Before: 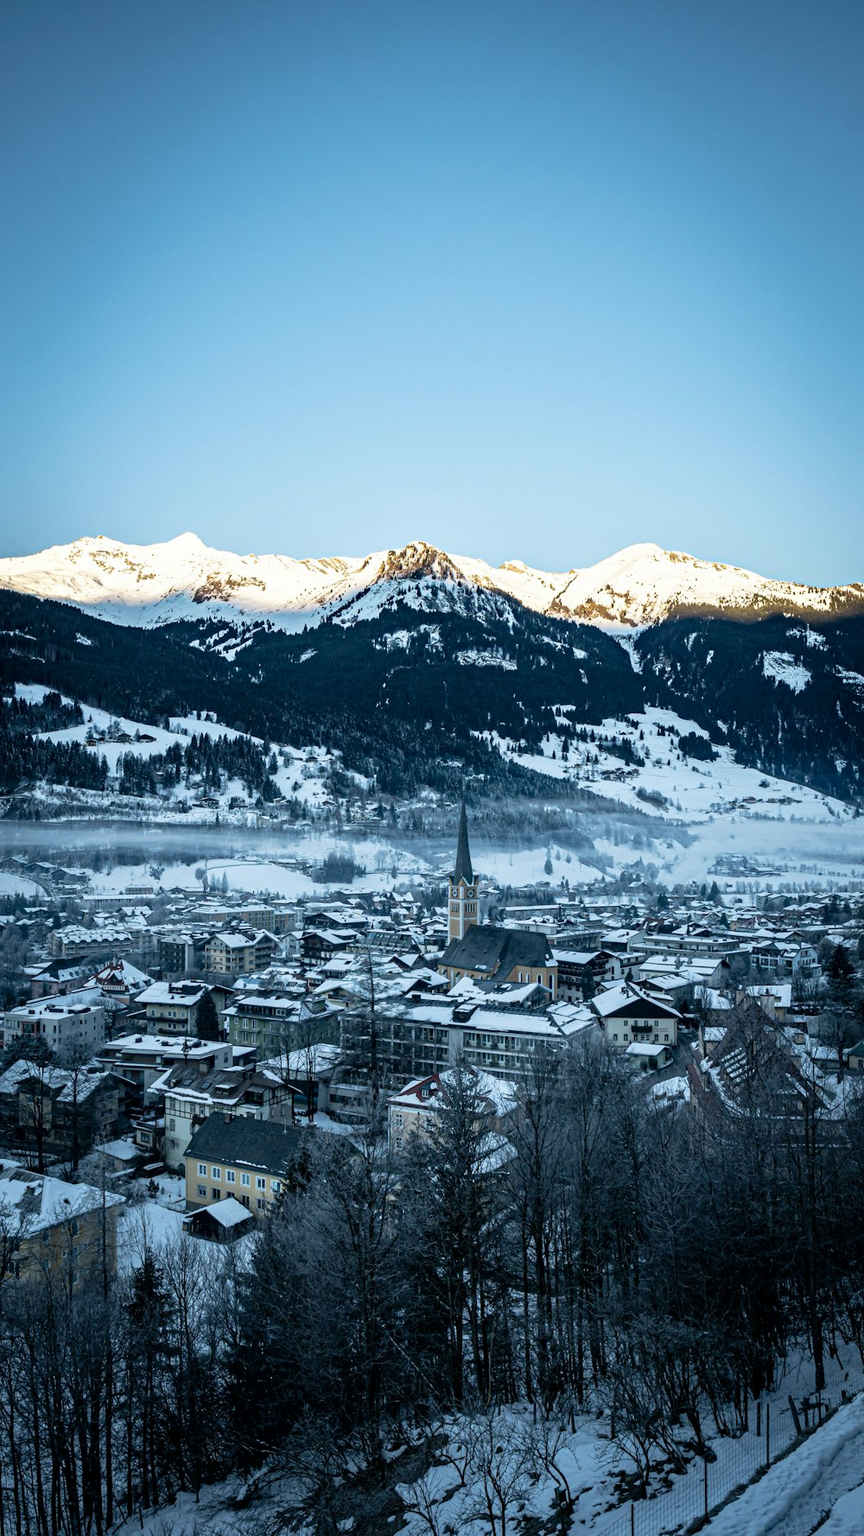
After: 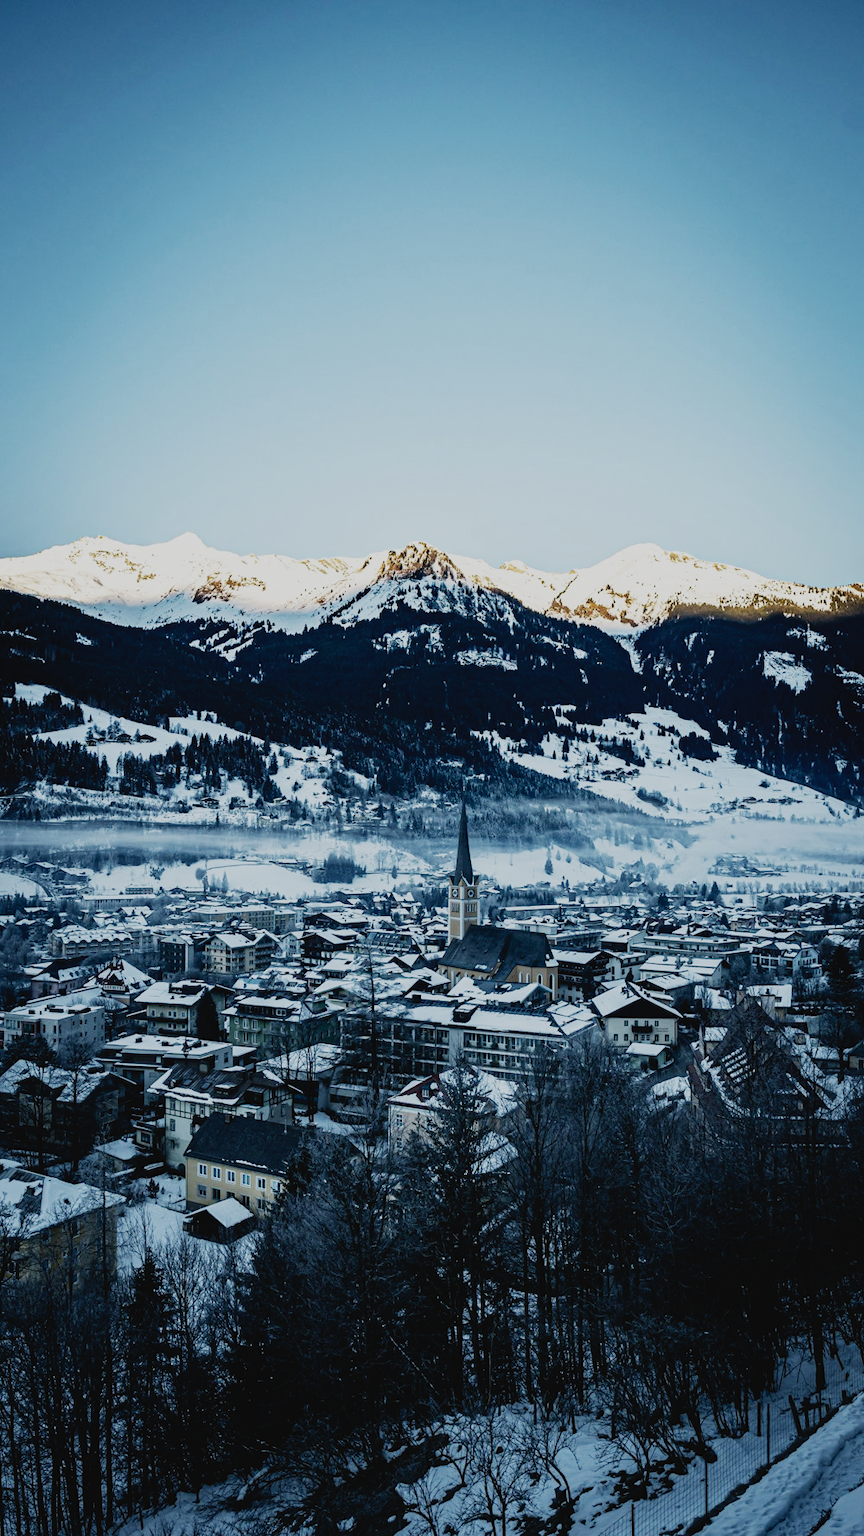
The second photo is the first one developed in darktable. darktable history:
sigmoid: contrast 1.69, skew -0.23, preserve hue 0%, red attenuation 0.1, red rotation 0.035, green attenuation 0.1, green rotation -0.017, blue attenuation 0.15, blue rotation -0.052, base primaries Rec2020
contrast brightness saturation: contrast -0.08, brightness -0.04, saturation -0.11
